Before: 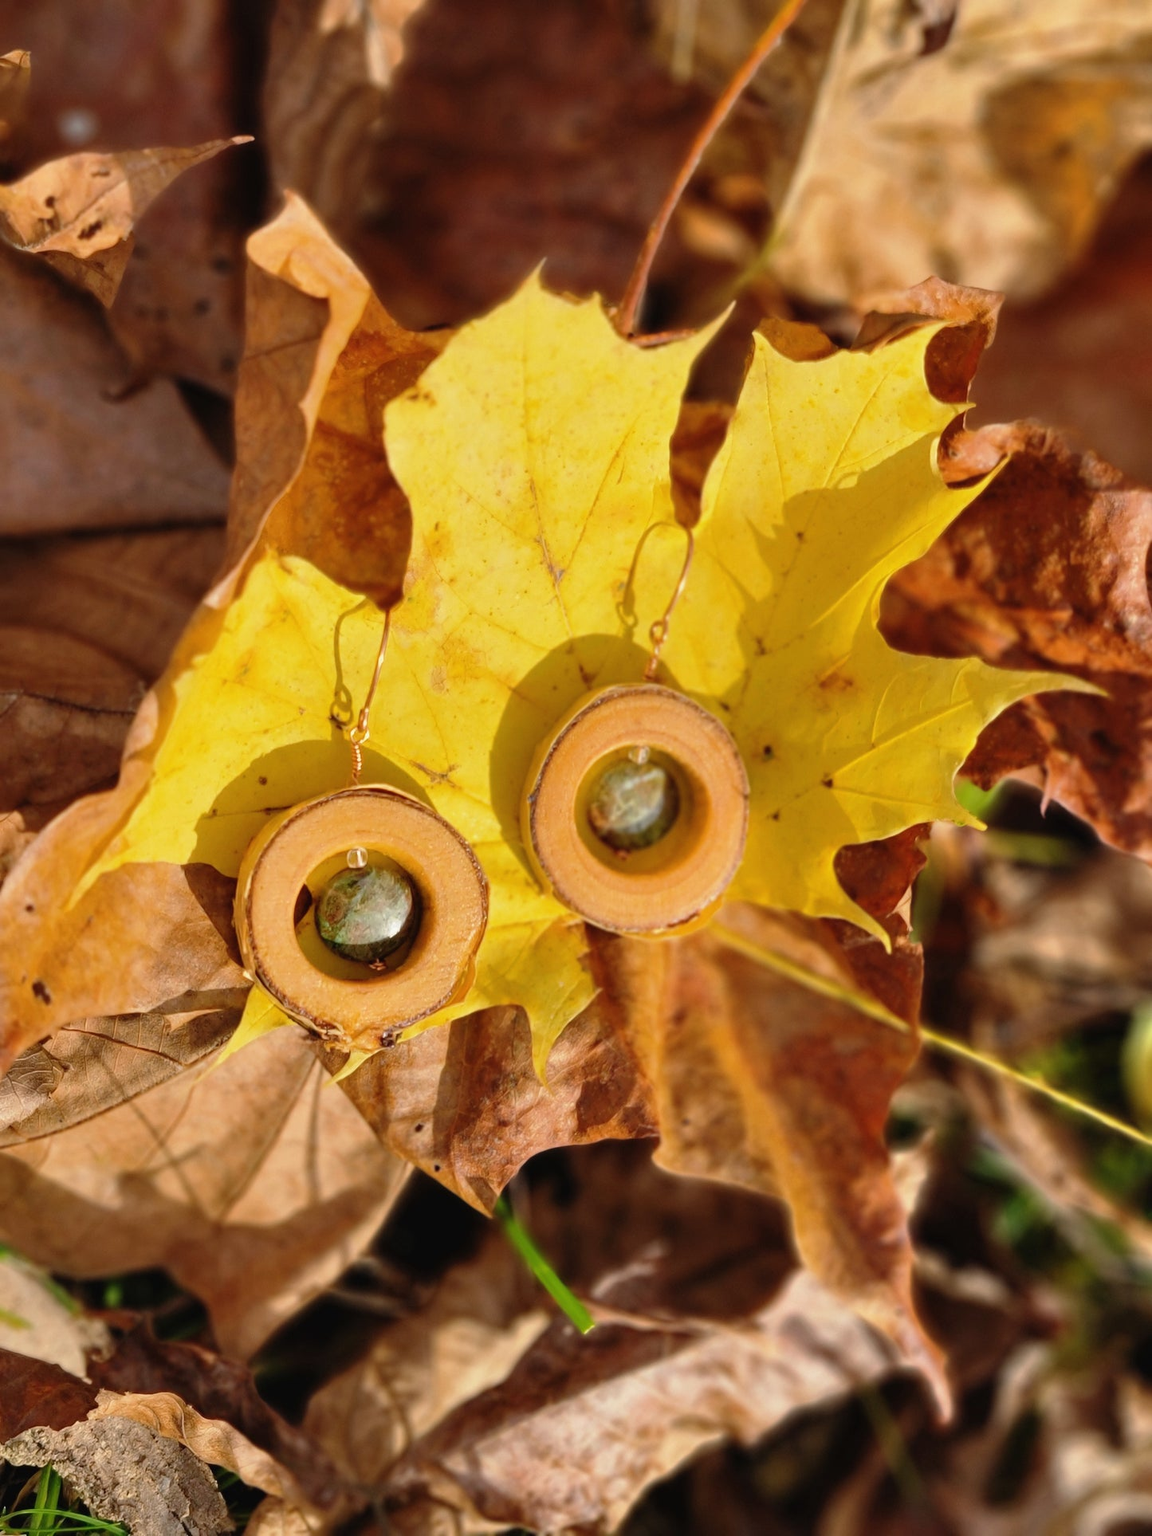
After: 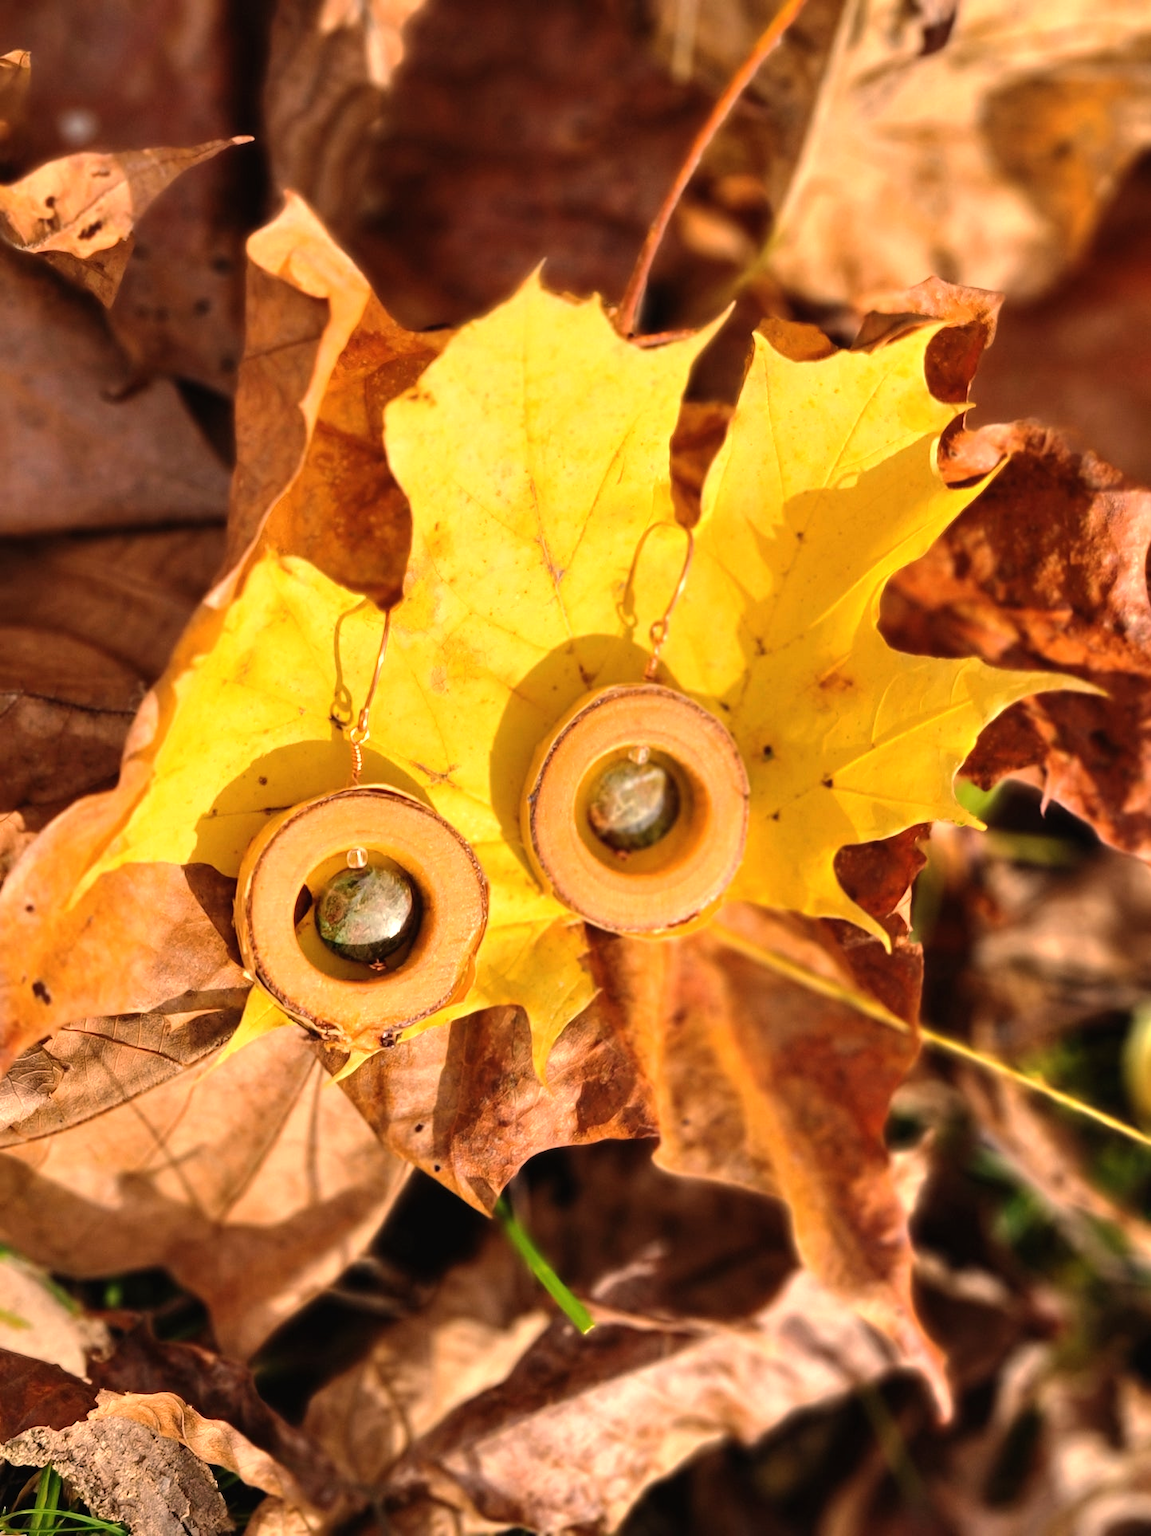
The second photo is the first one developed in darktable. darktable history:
white balance: red 1.127, blue 0.943
tone equalizer: -8 EV -0.417 EV, -7 EV -0.389 EV, -6 EV -0.333 EV, -5 EV -0.222 EV, -3 EV 0.222 EV, -2 EV 0.333 EV, -1 EV 0.389 EV, +0 EV 0.417 EV, edges refinement/feathering 500, mask exposure compensation -1.25 EV, preserve details no
